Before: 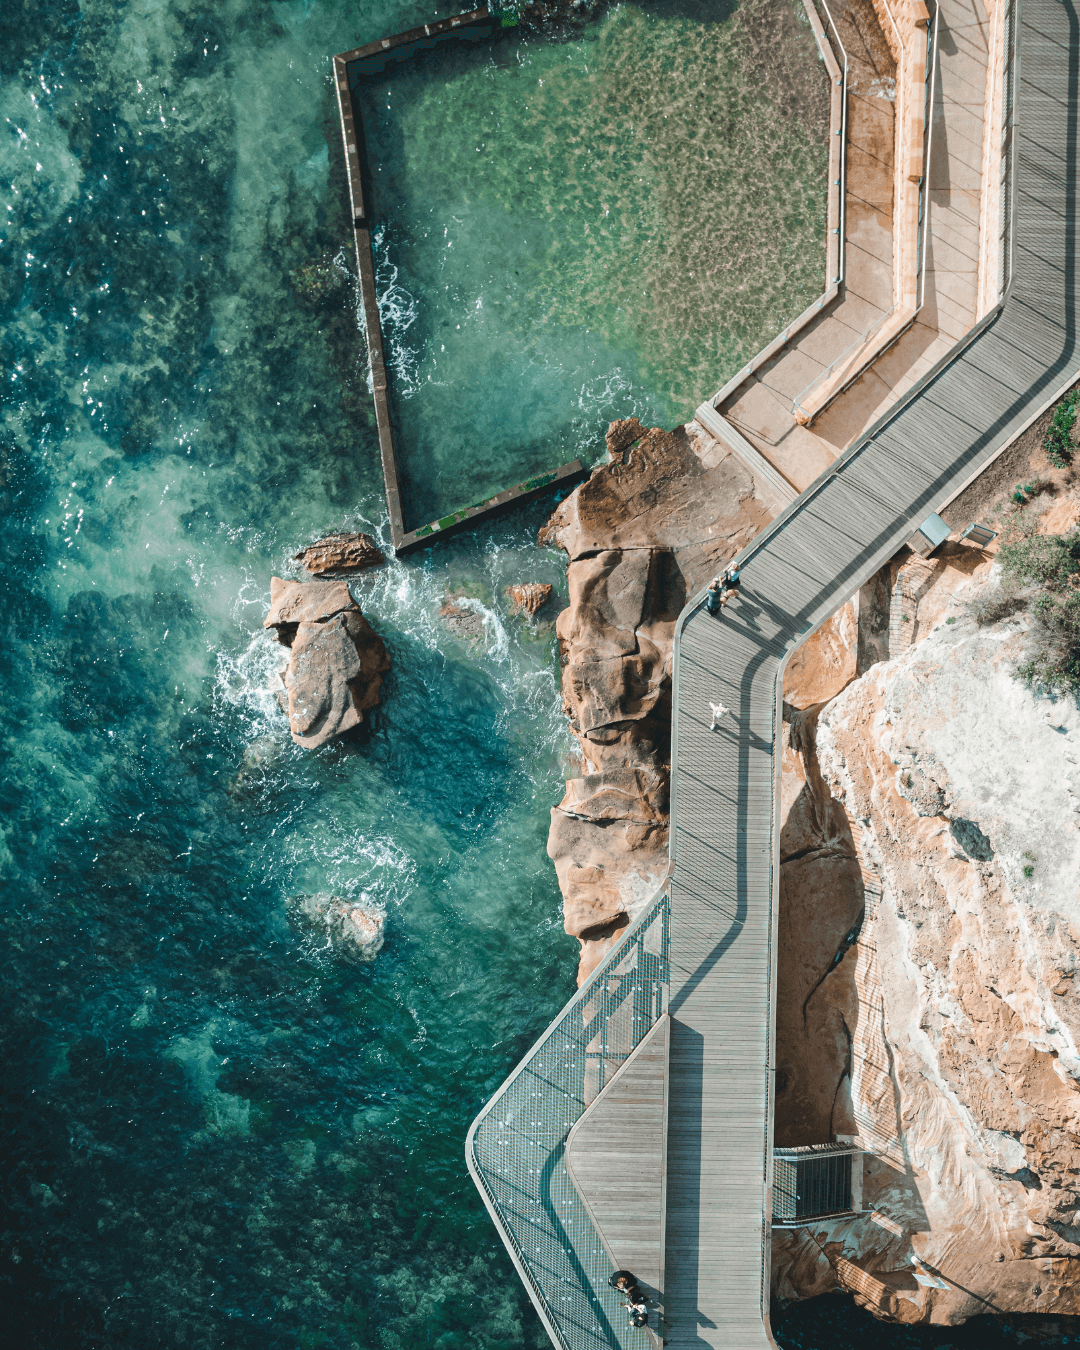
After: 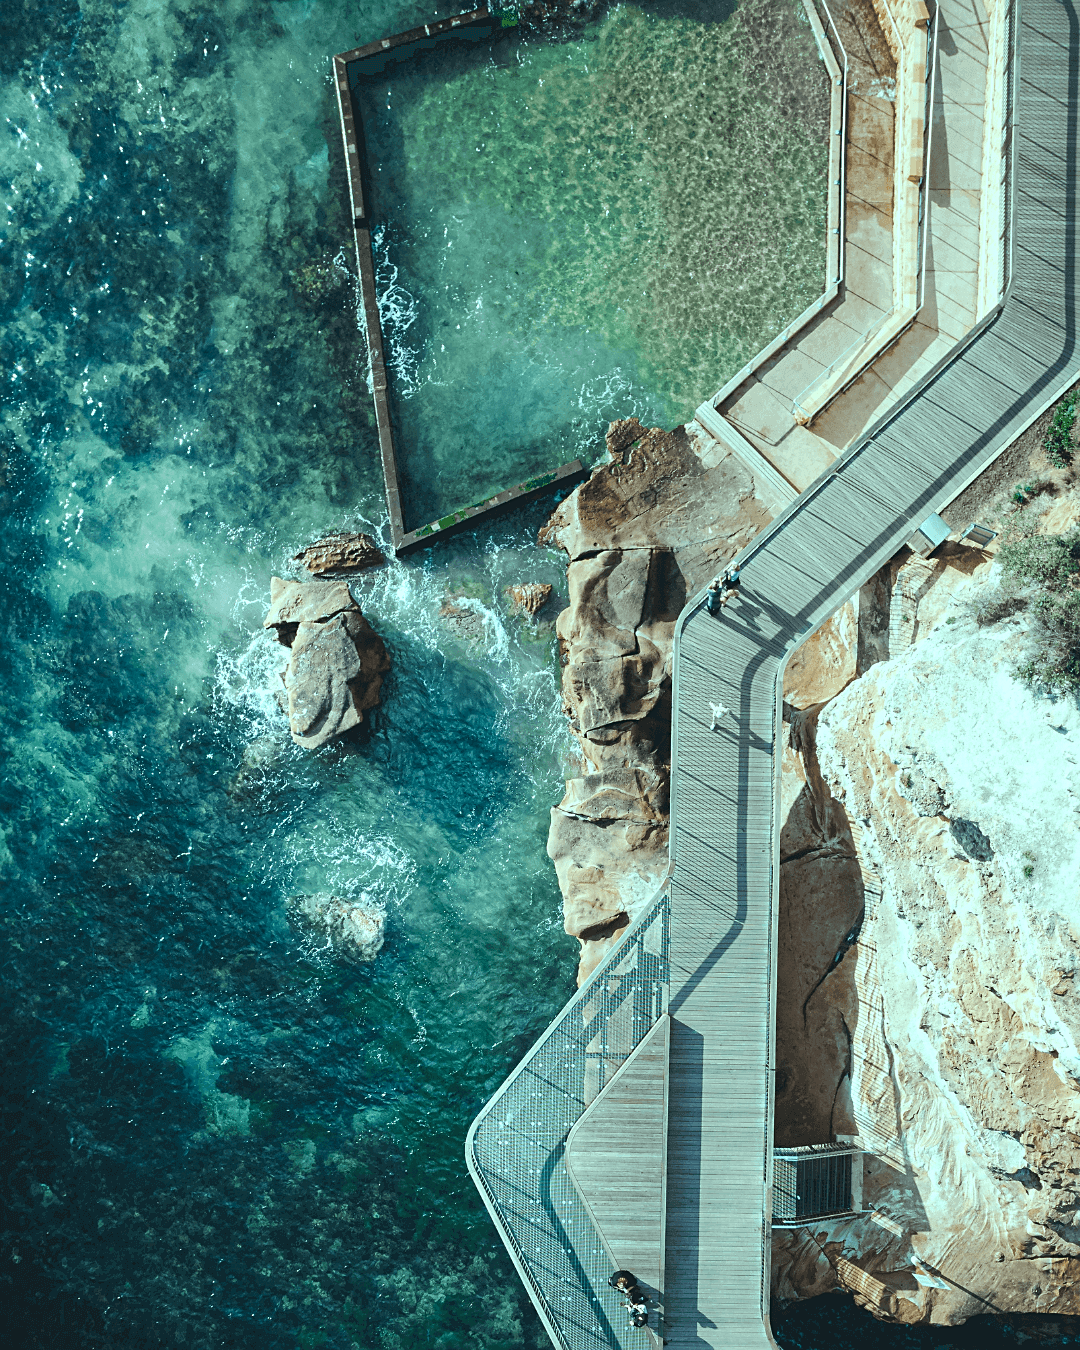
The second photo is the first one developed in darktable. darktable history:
sharpen: radius 1.864, amount 0.398, threshold 1.271
color balance: mode lift, gamma, gain (sRGB), lift [0.997, 0.979, 1.021, 1.011], gamma [1, 1.084, 0.916, 0.998], gain [1, 0.87, 1.13, 1.101], contrast 4.55%, contrast fulcrum 38.24%, output saturation 104.09%
